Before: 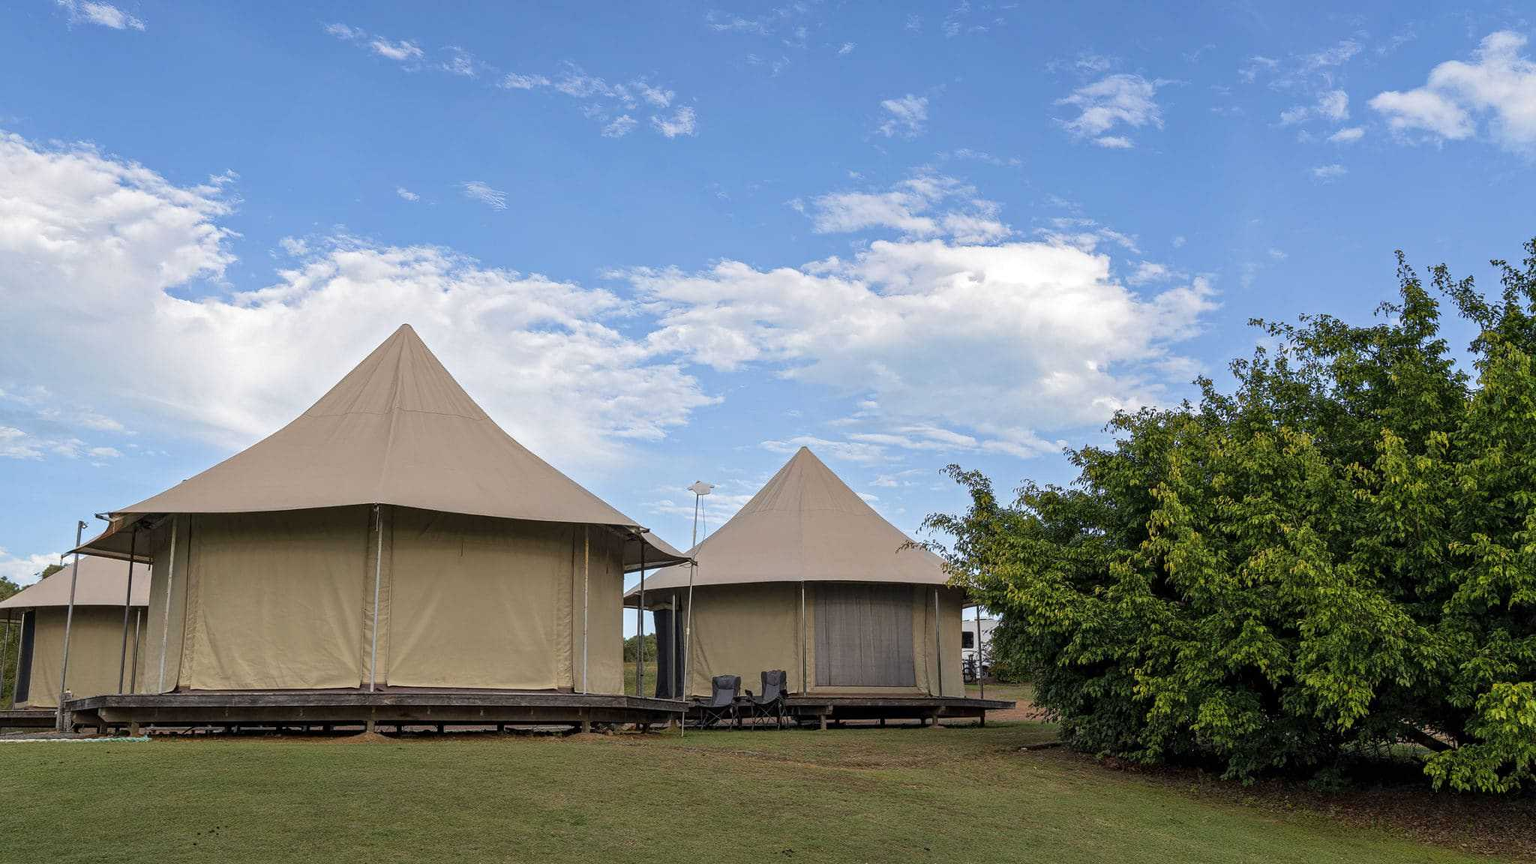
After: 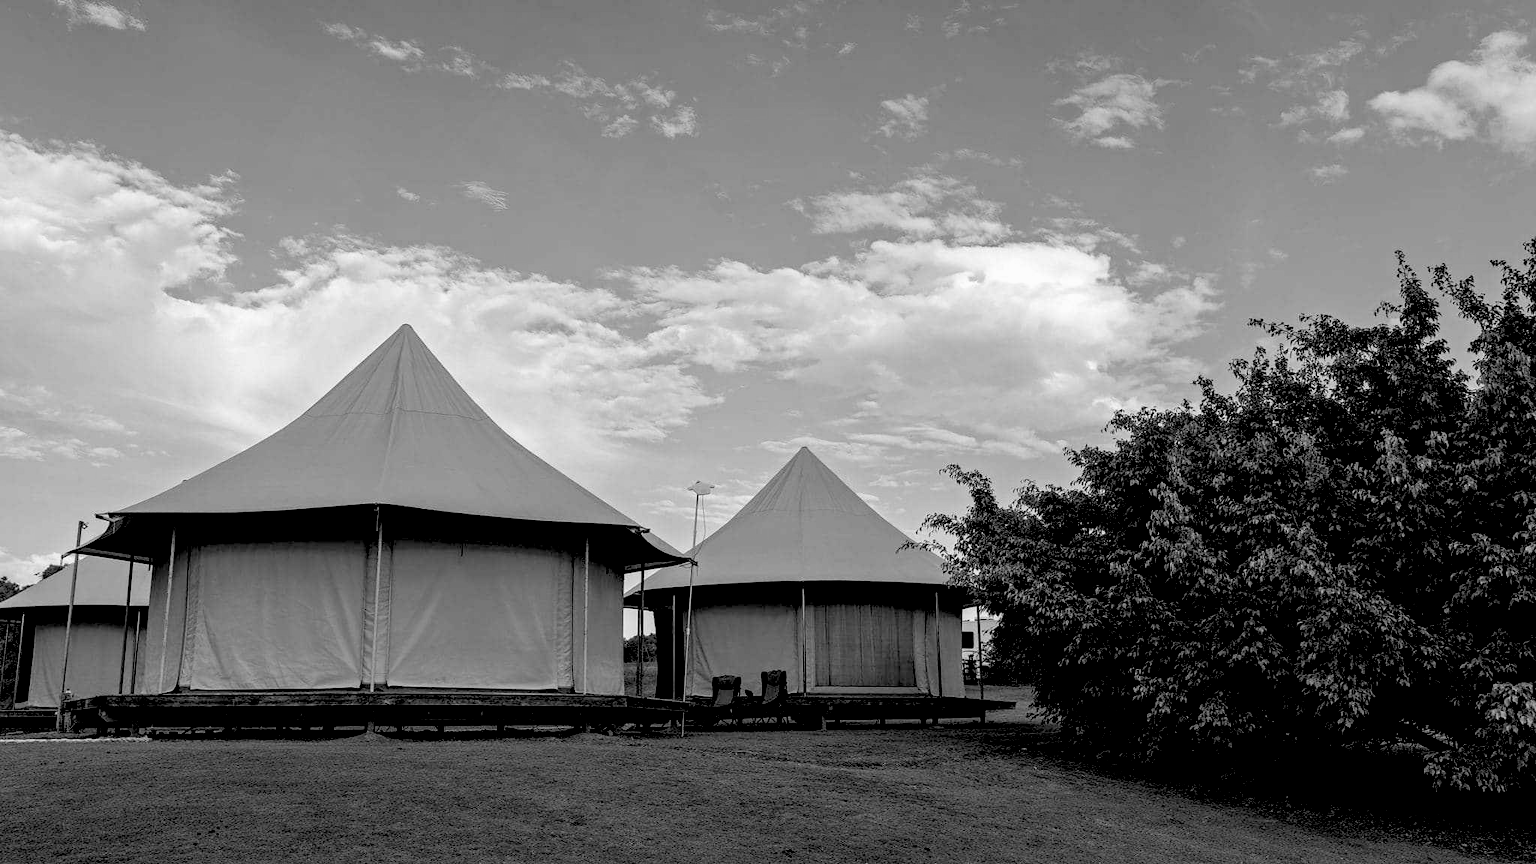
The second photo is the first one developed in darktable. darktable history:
white balance: red 1, blue 1
exposure: black level correction 0.056, exposure -0.039 EV, compensate highlight preservation false
monochrome: a 1.94, b -0.638
